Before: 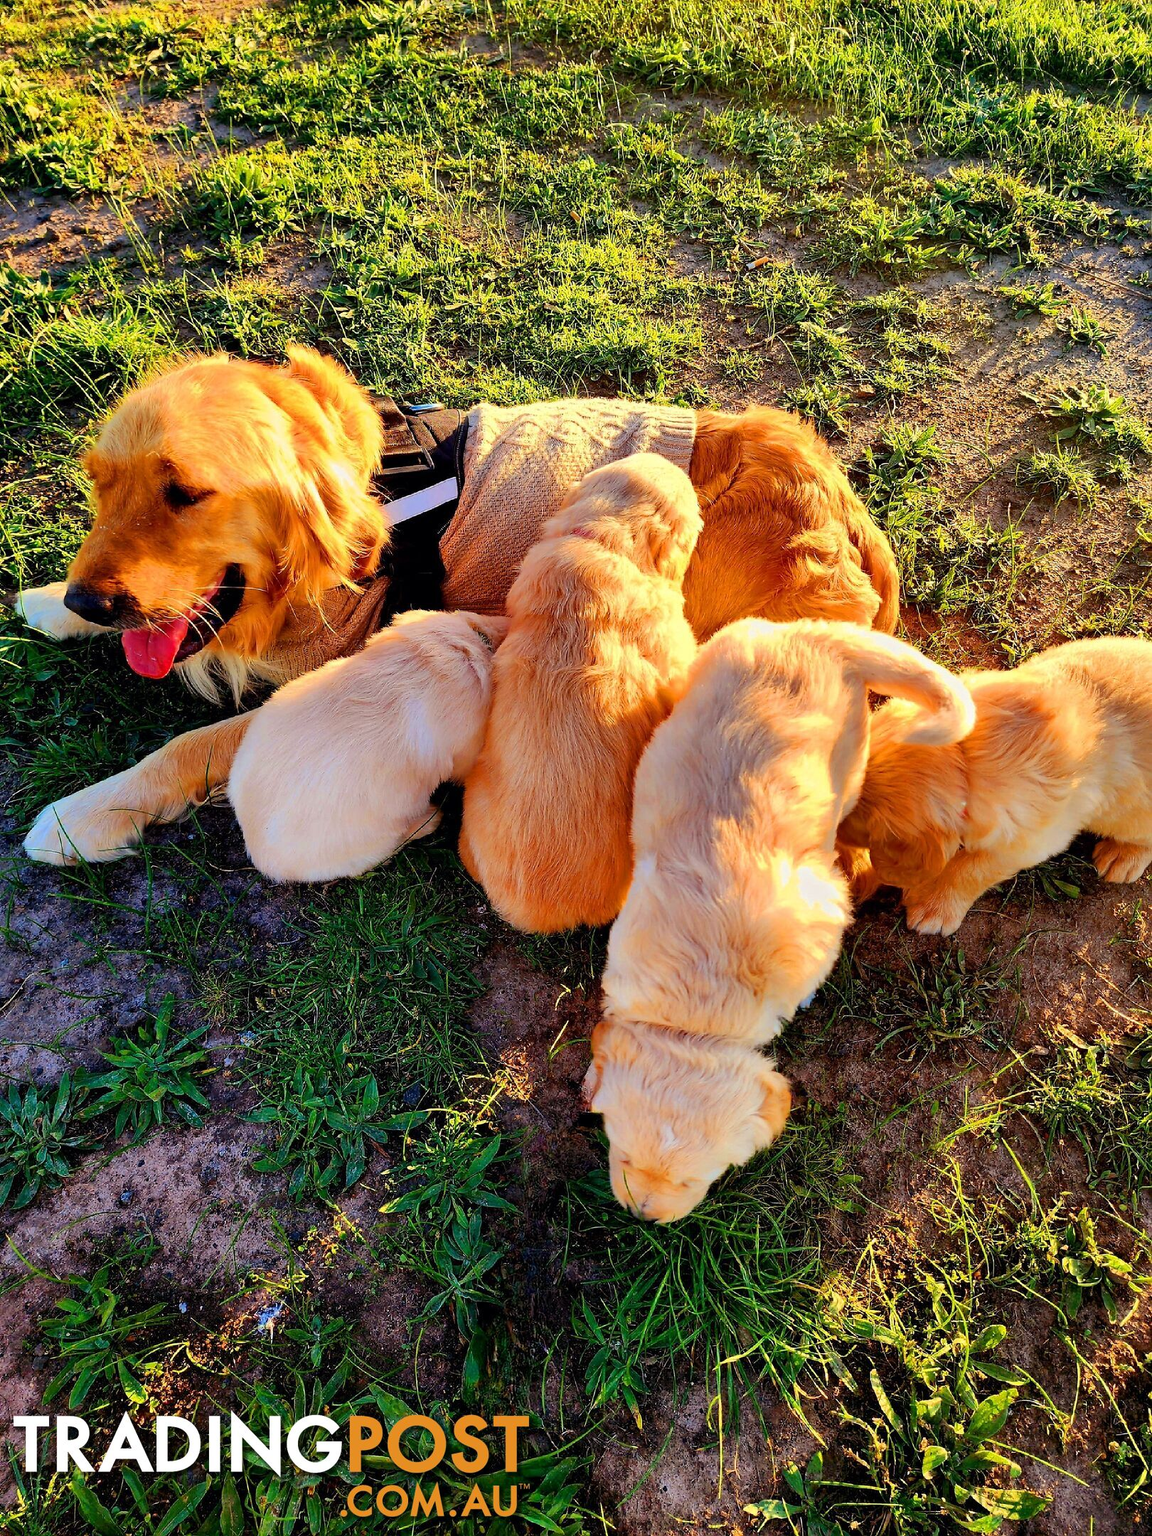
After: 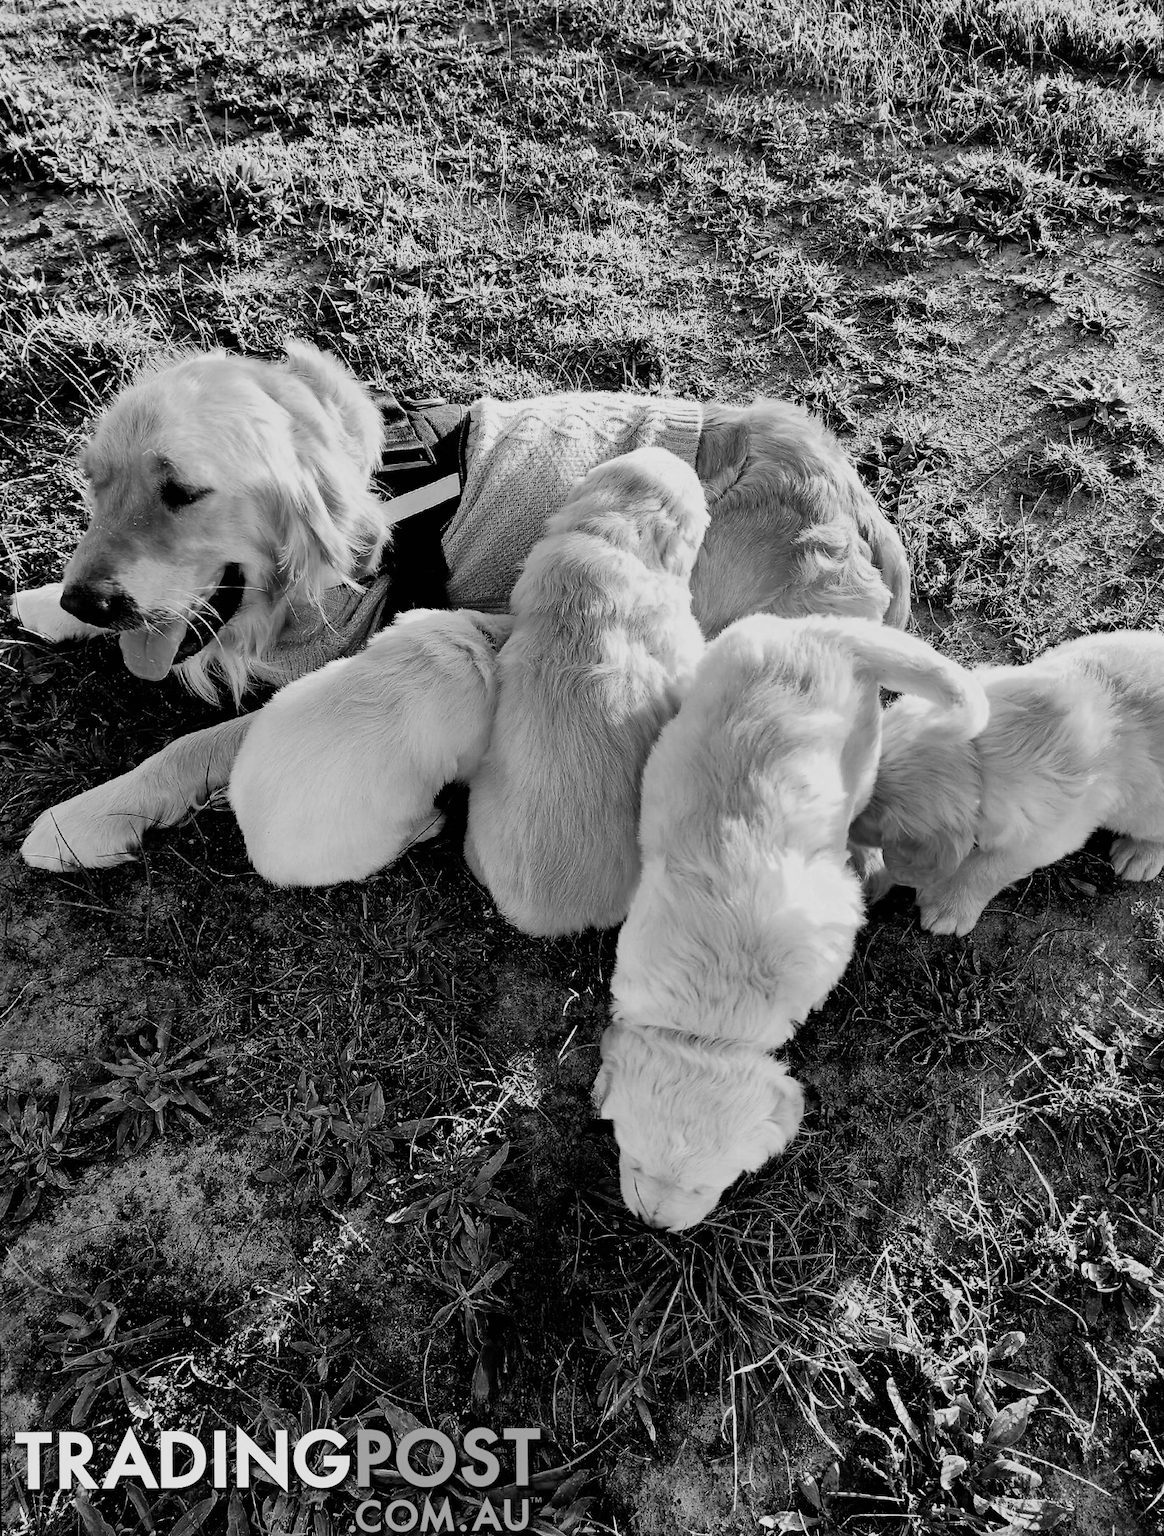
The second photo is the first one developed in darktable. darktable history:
color contrast: green-magenta contrast 0.8, blue-yellow contrast 1.1, unbound 0
monochrome: on, module defaults
filmic rgb: black relative exposure -11.88 EV, white relative exposure 5.43 EV, threshold 3 EV, hardness 4.49, latitude 50%, contrast 1.14, color science v5 (2021), contrast in shadows safe, contrast in highlights safe, enable highlight reconstruction true
rotate and perspective: rotation -0.45°, automatic cropping original format, crop left 0.008, crop right 0.992, crop top 0.012, crop bottom 0.988
